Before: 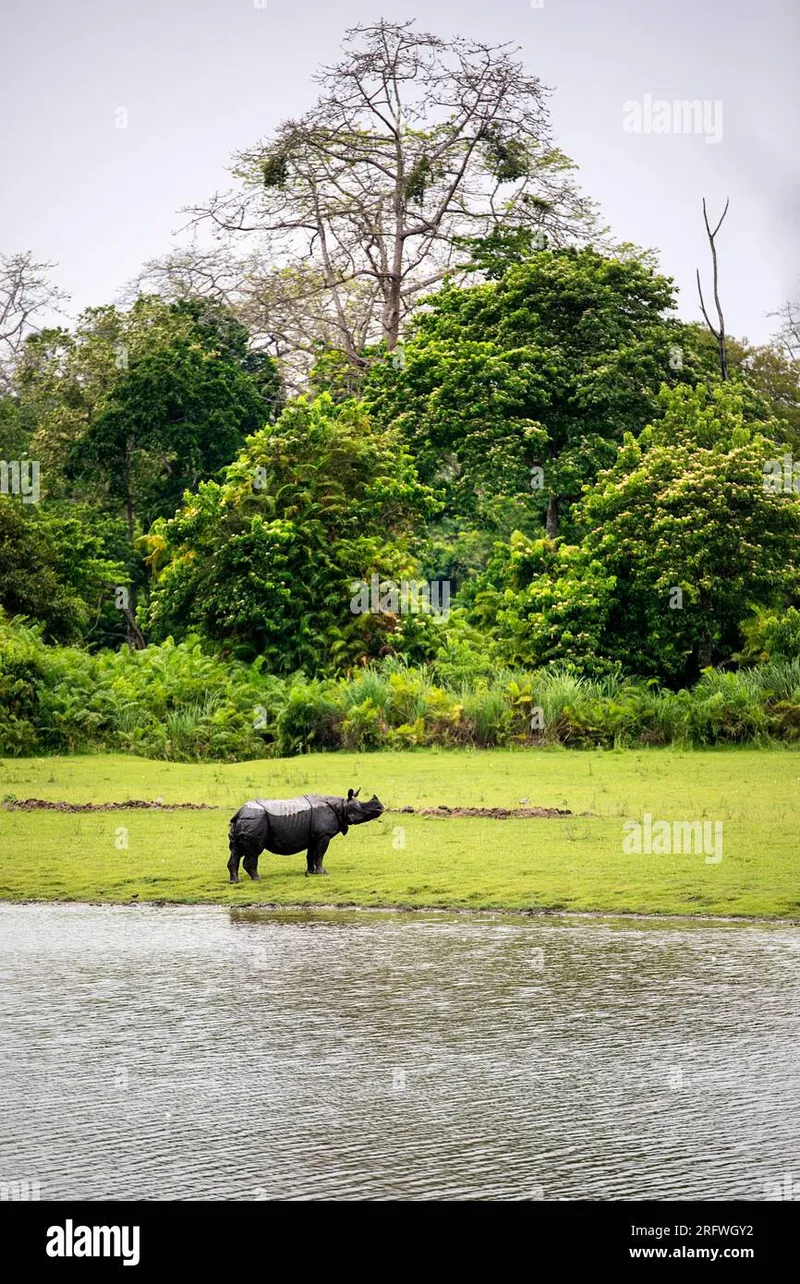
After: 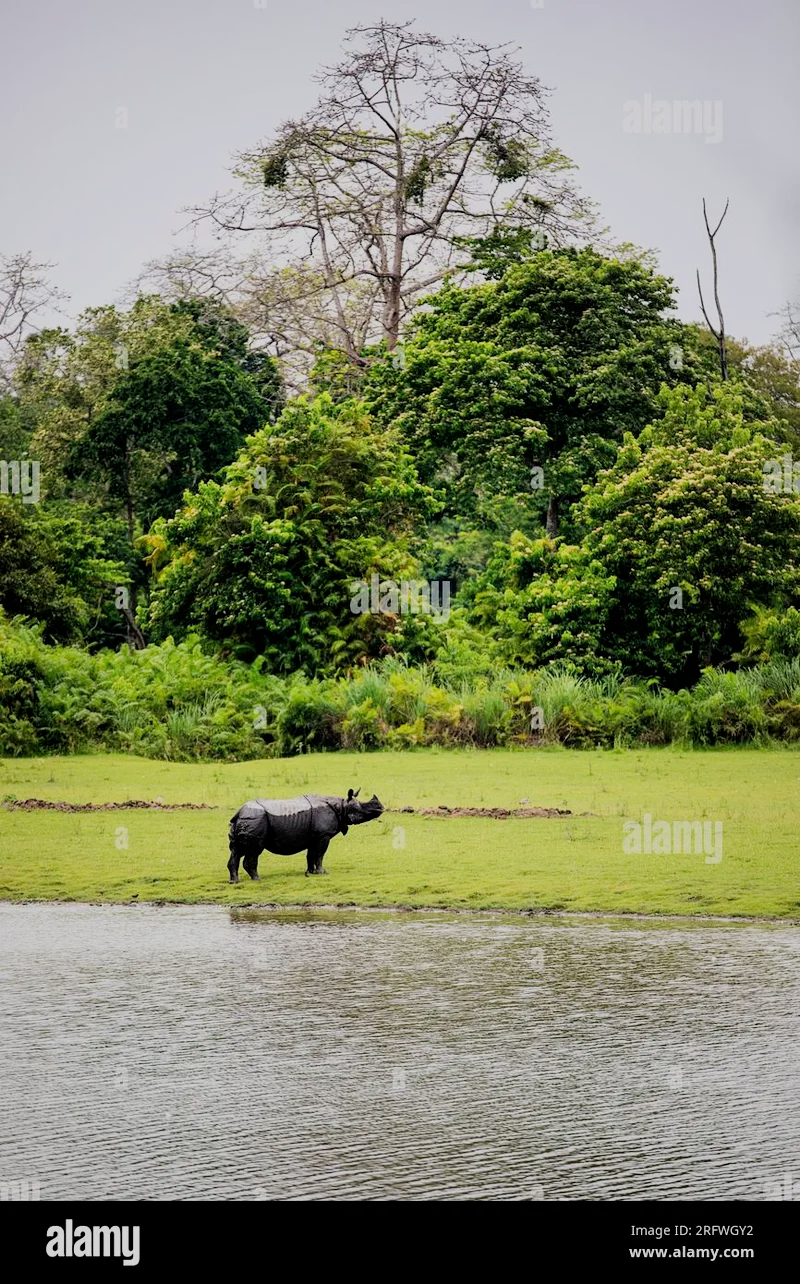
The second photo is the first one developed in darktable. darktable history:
filmic rgb: black relative exposure -7.65 EV, white relative exposure 4.56 EV, threshold 3 EV, structure ↔ texture 99.27%, hardness 3.61, enable highlight reconstruction true
